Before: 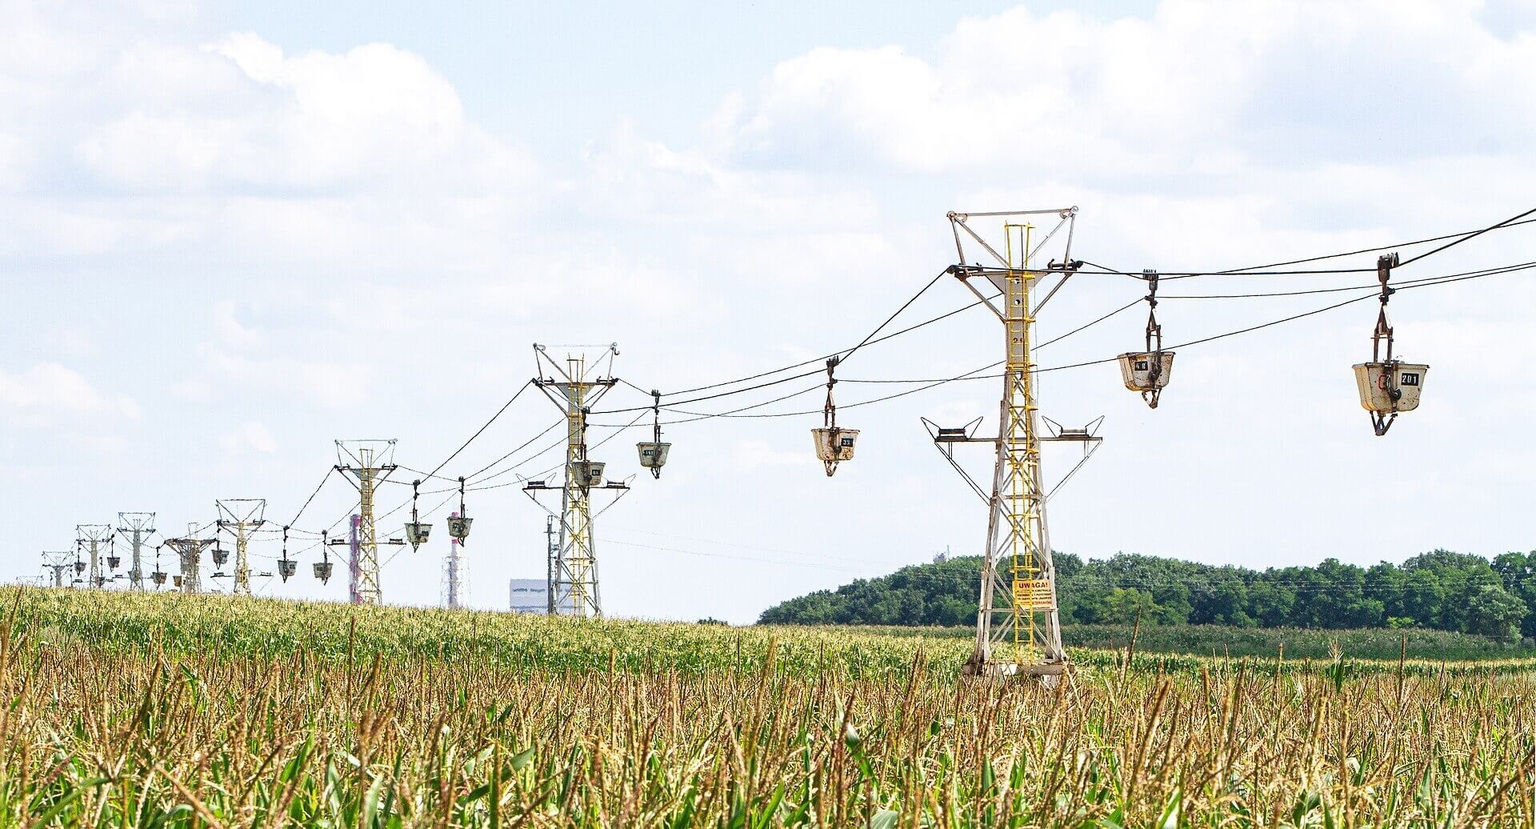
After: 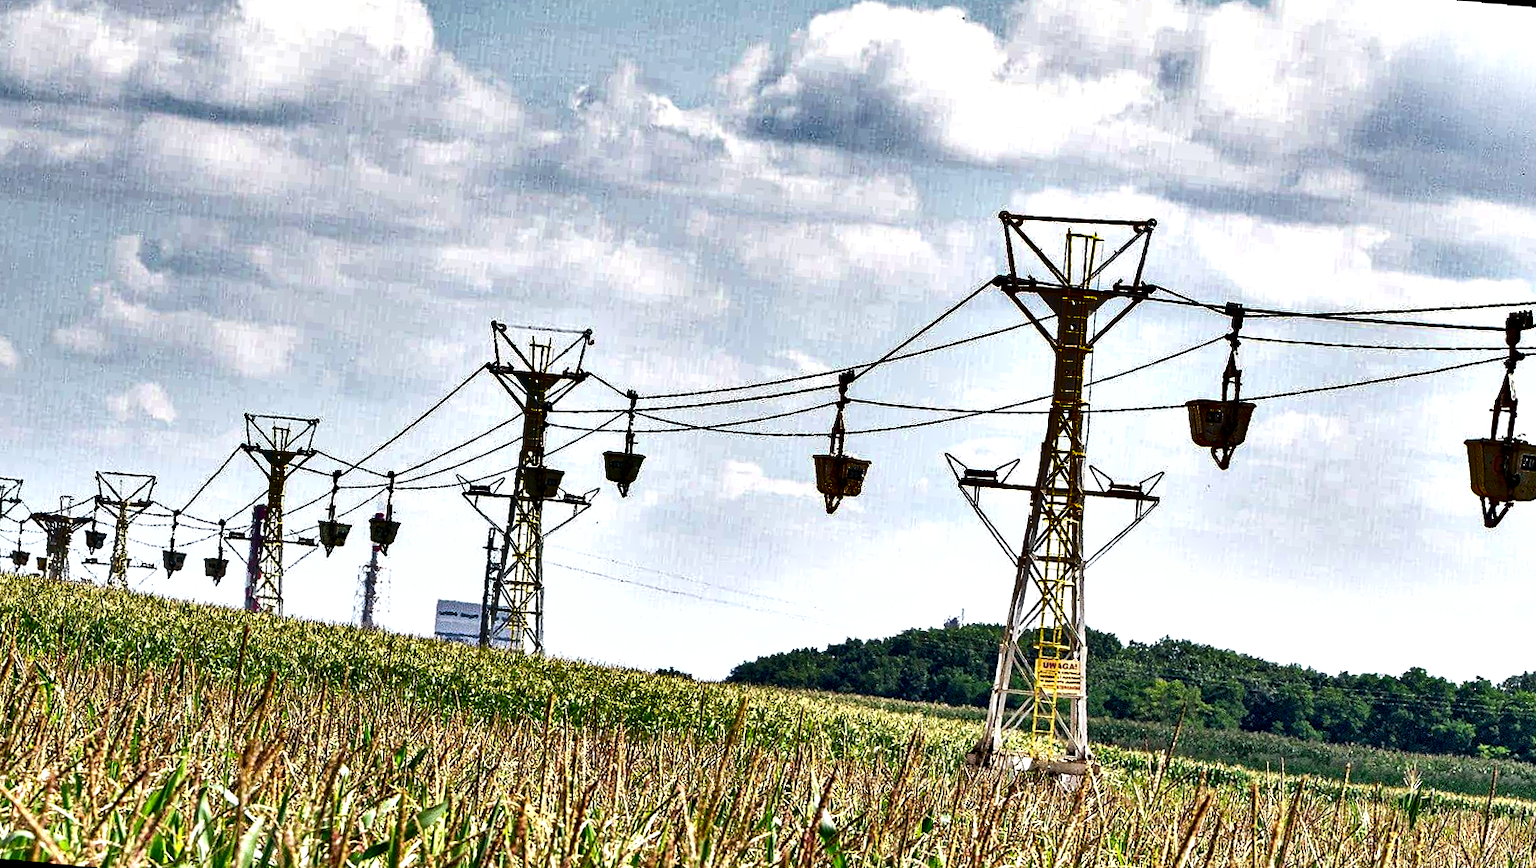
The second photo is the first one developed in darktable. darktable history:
shadows and highlights: shadows 19.13, highlights -83.41, soften with gaussian
contrast equalizer: octaves 7, y [[0.6 ×6], [0.55 ×6], [0 ×6], [0 ×6], [0 ×6]]
crop and rotate: angle -3.27°, left 5.211%, top 5.211%, right 4.607%, bottom 4.607%
rotate and perspective: rotation 2.17°, automatic cropping off
